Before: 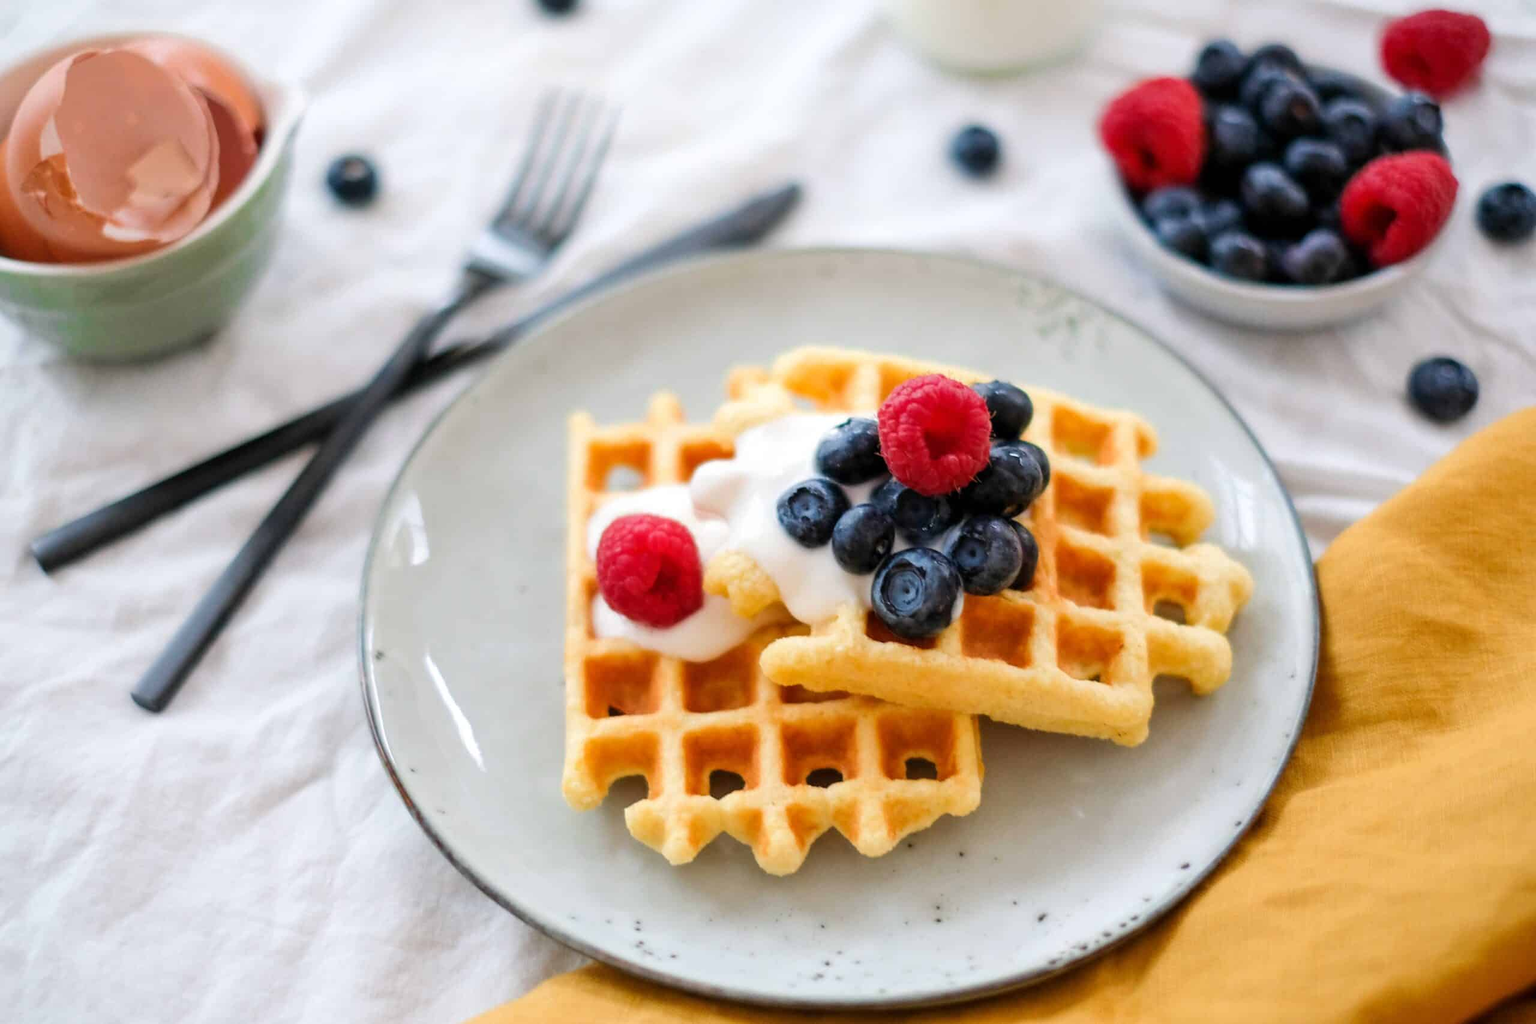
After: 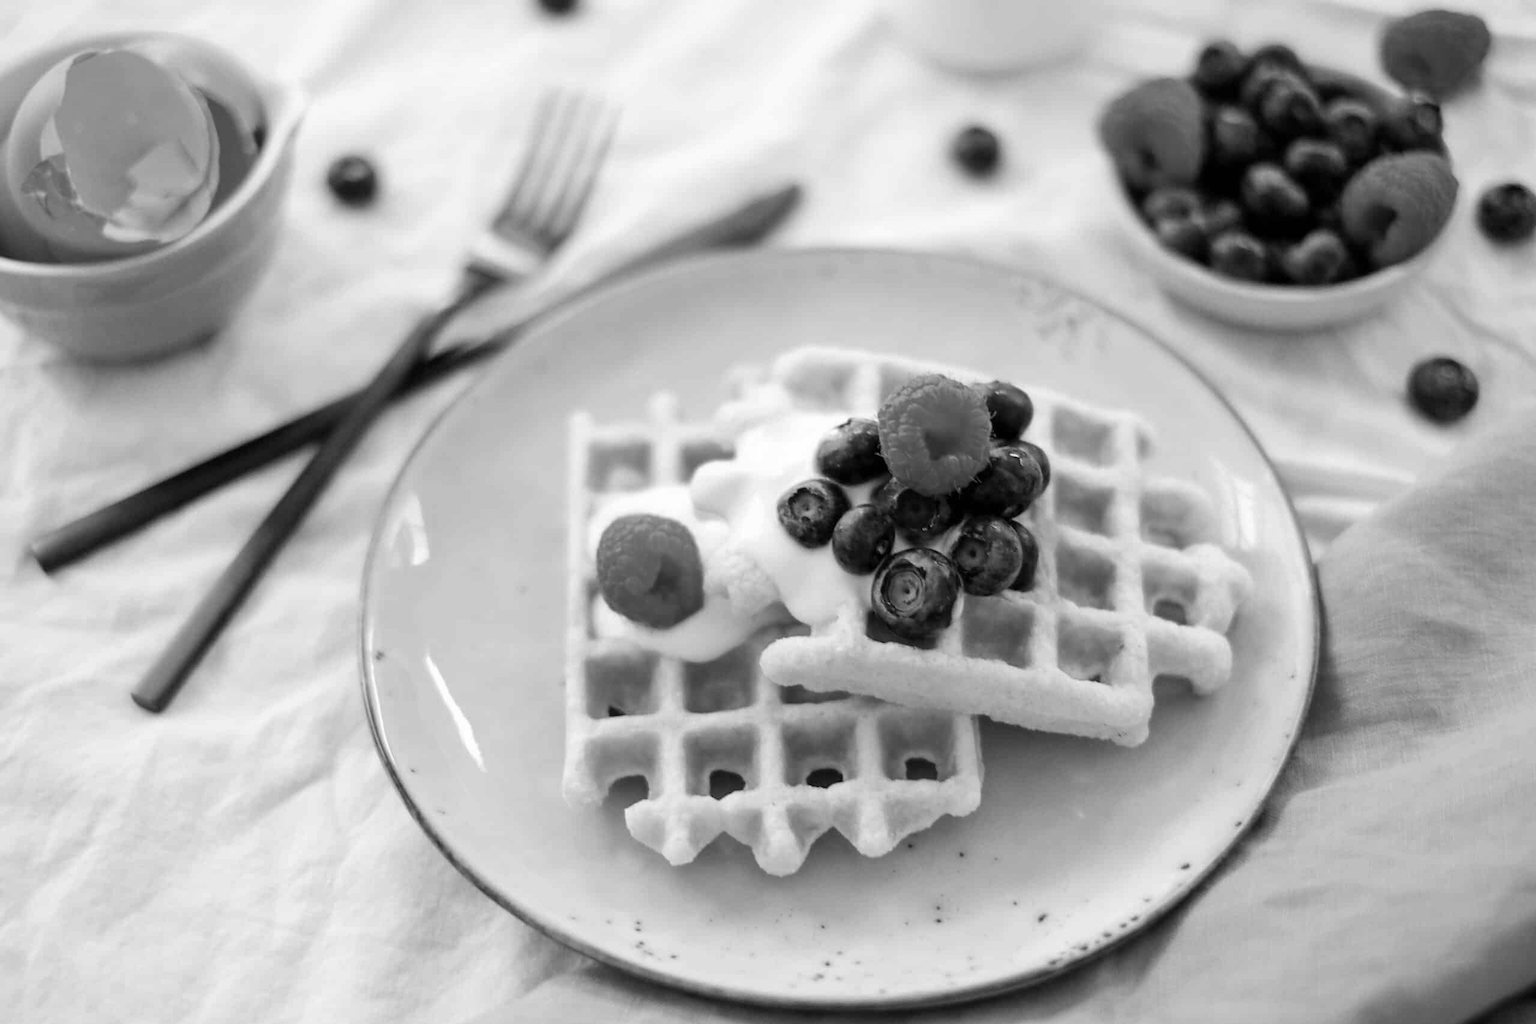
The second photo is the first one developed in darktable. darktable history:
white balance: red 0.978, blue 0.999
monochrome: on, module defaults
